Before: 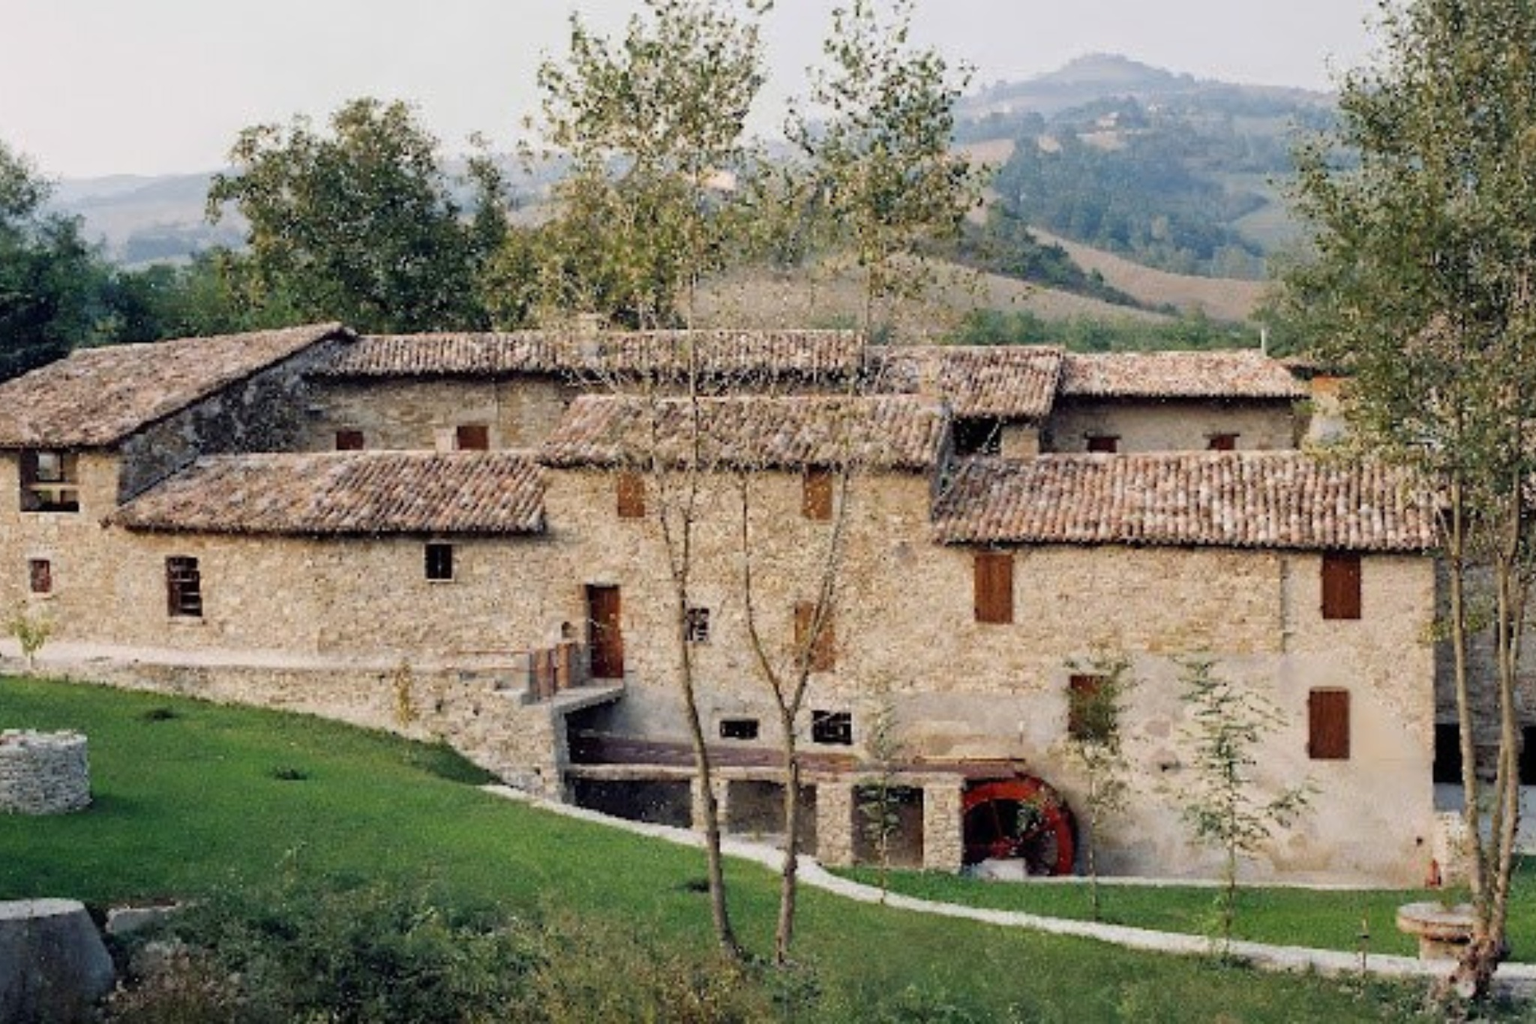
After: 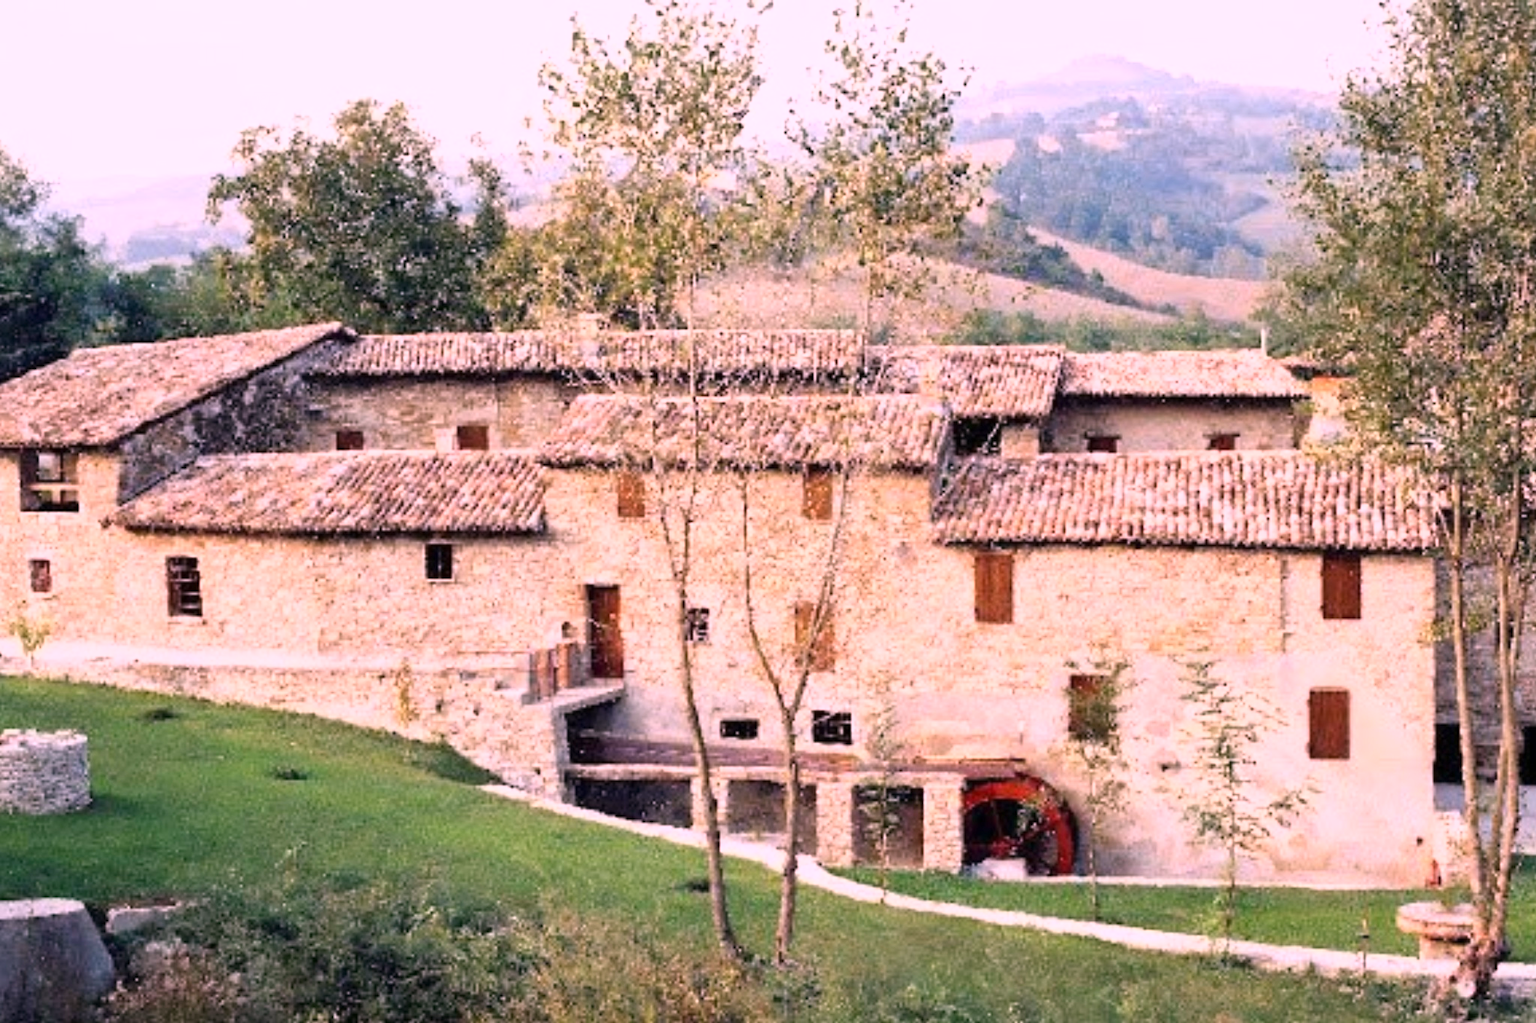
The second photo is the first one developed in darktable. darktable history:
white balance: red 1.188, blue 1.11
base curve: curves: ch0 [(0, 0) (0.557, 0.834) (1, 1)]
